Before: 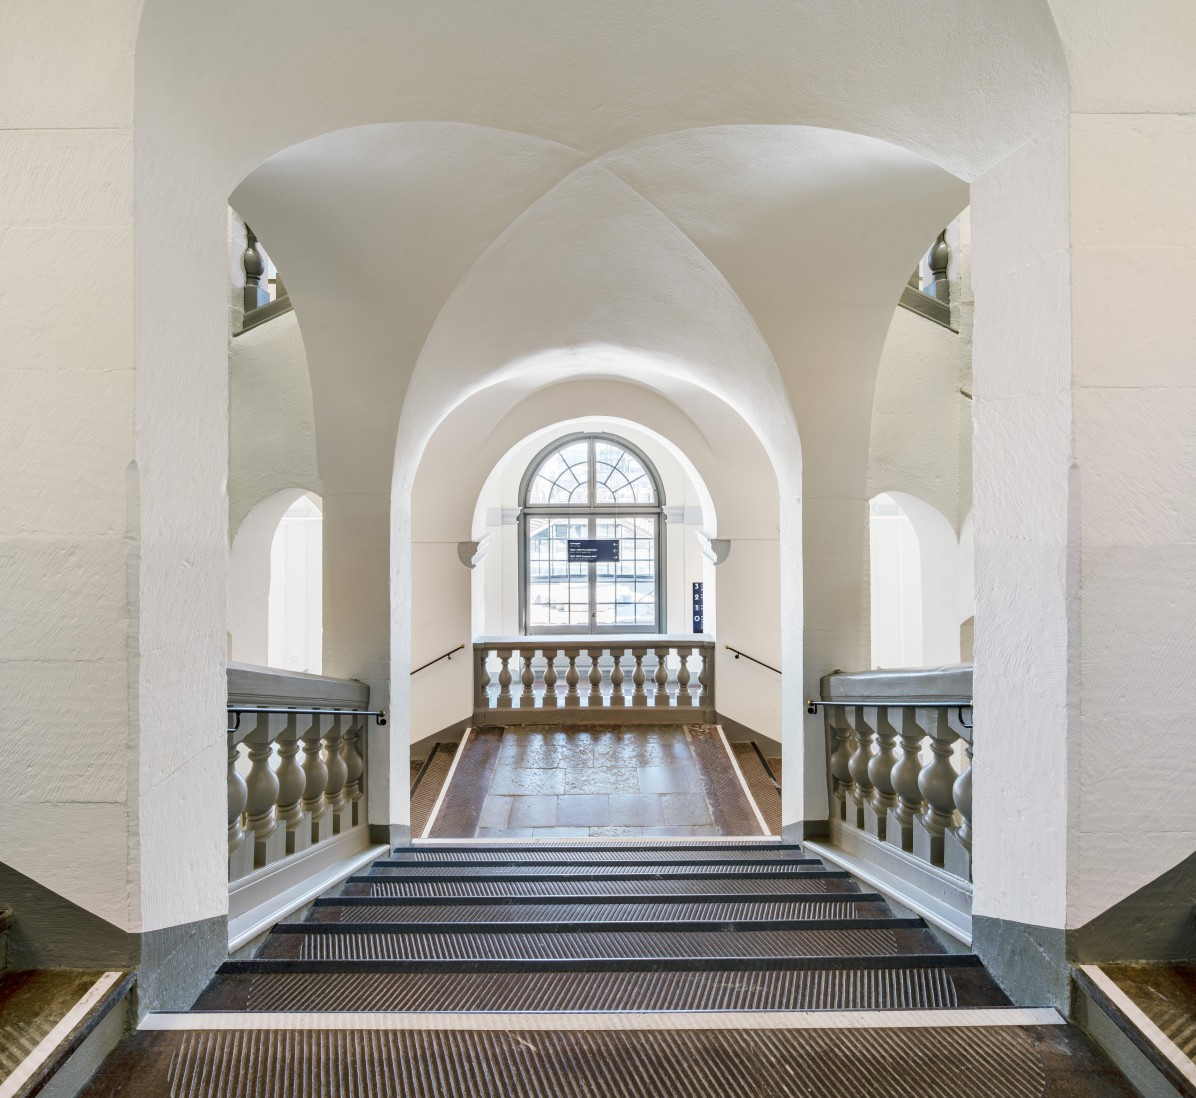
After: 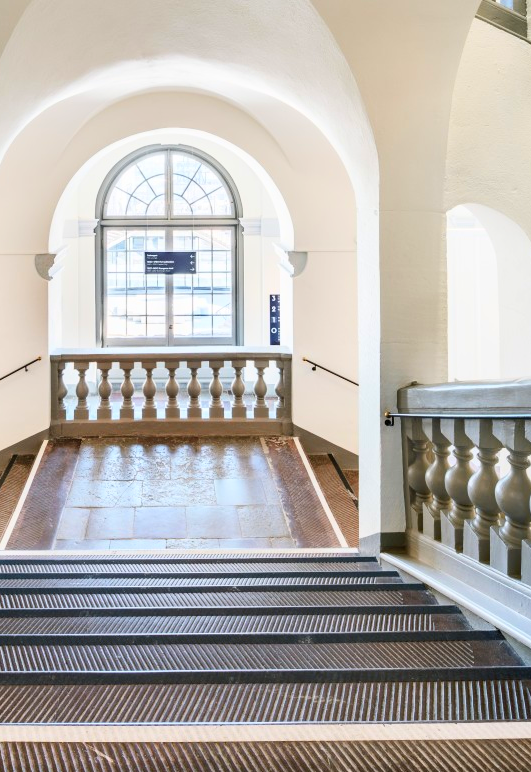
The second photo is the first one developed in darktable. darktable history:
color zones: curves: ch1 [(0.309, 0.524) (0.41, 0.329) (0.508, 0.509)]; ch2 [(0.25, 0.457) (0.75, 0.5)]
crop: left 35.432%, top 26.233%, right 20.145%, bottom 3.432%
contrast brightness saturation: contrast 0.2, brightness 0.16, saturation 0.22
